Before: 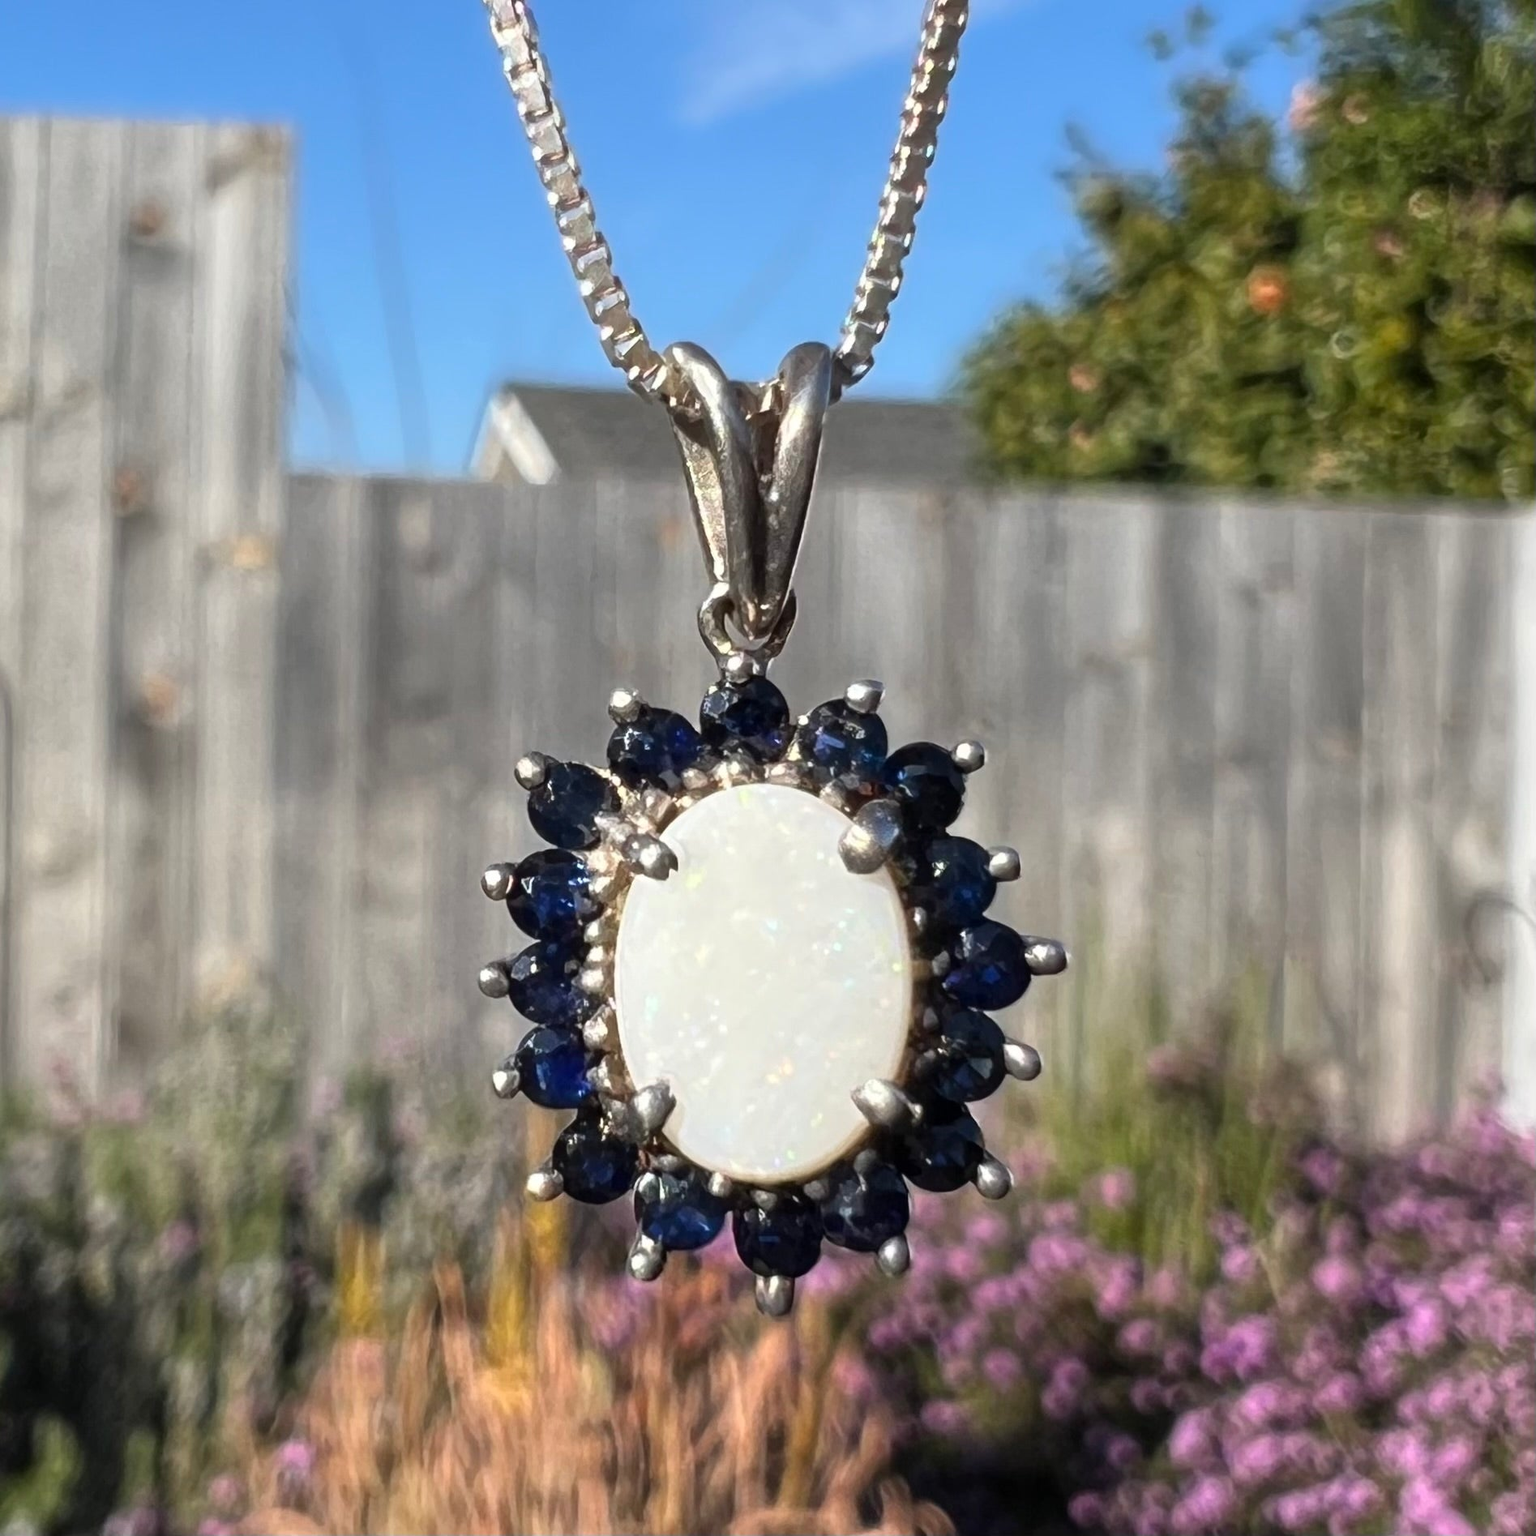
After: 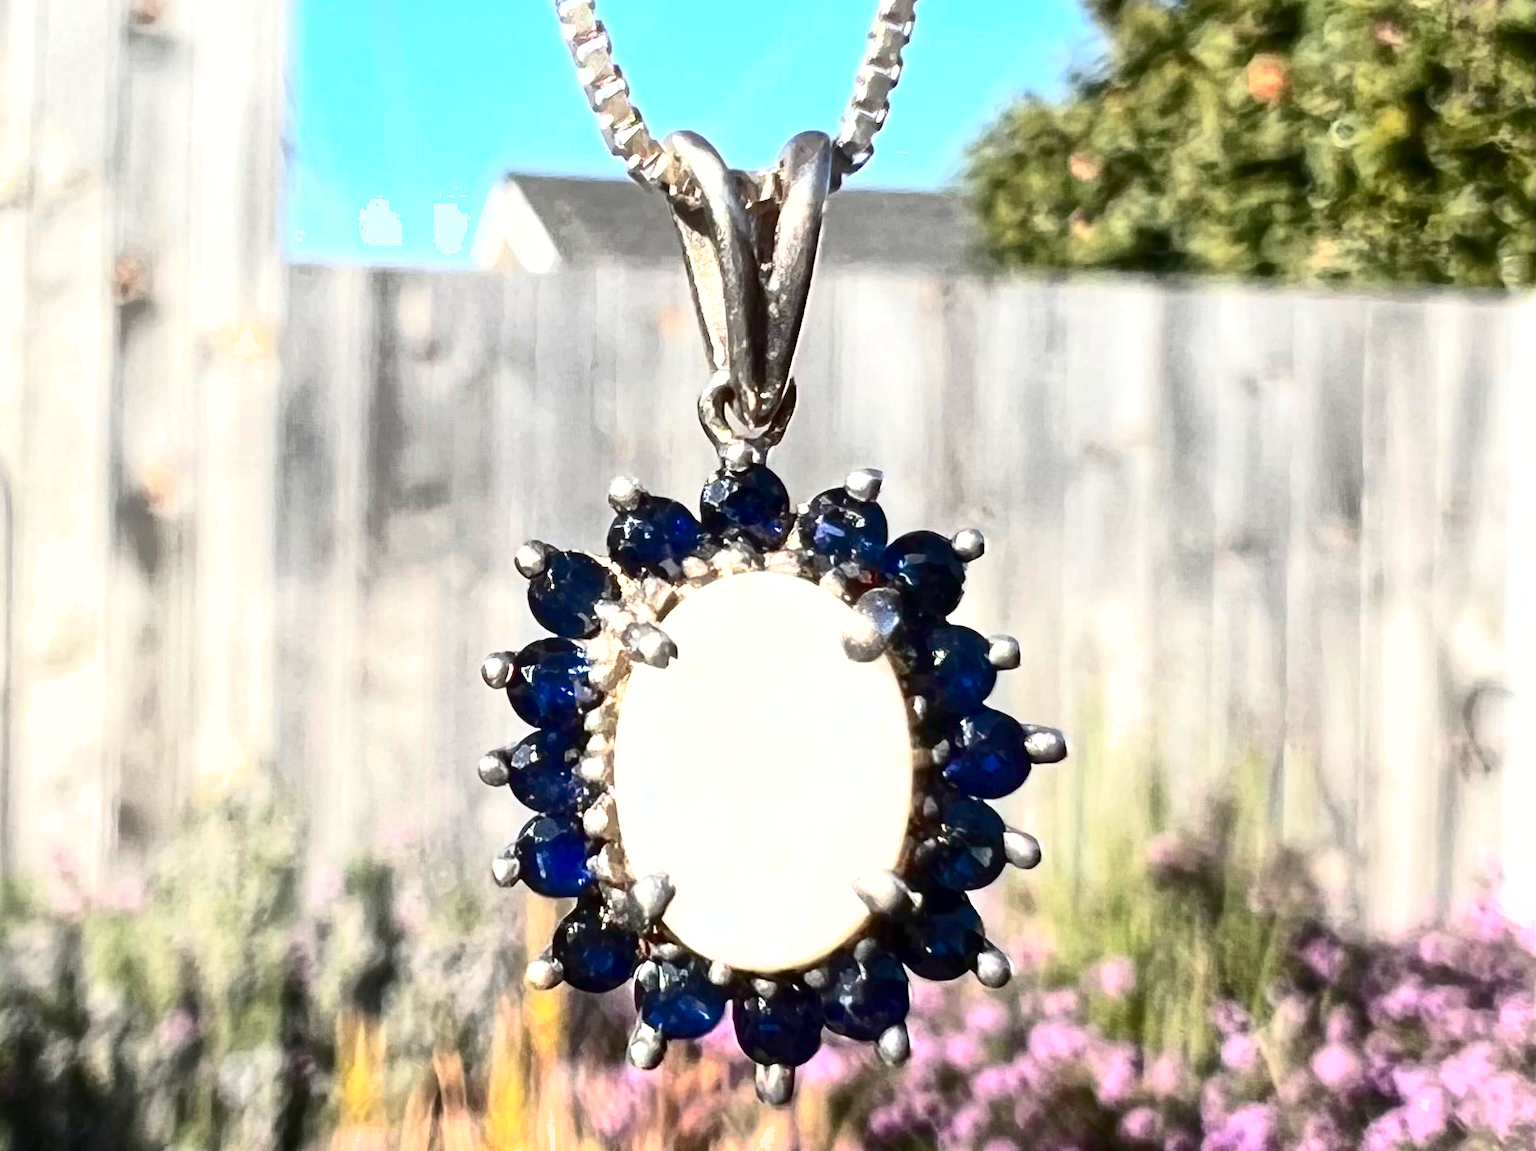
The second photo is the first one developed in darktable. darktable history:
crop: top 13.819%, bottom 11.169%
exposure: black level correction 0, exposure 1 EV, compensate exposure bias true, compensate highlight preservation false
contrast brightness saturation: contrast 0.5, saturation -0.1
shadows and highlights: on, module defaults
